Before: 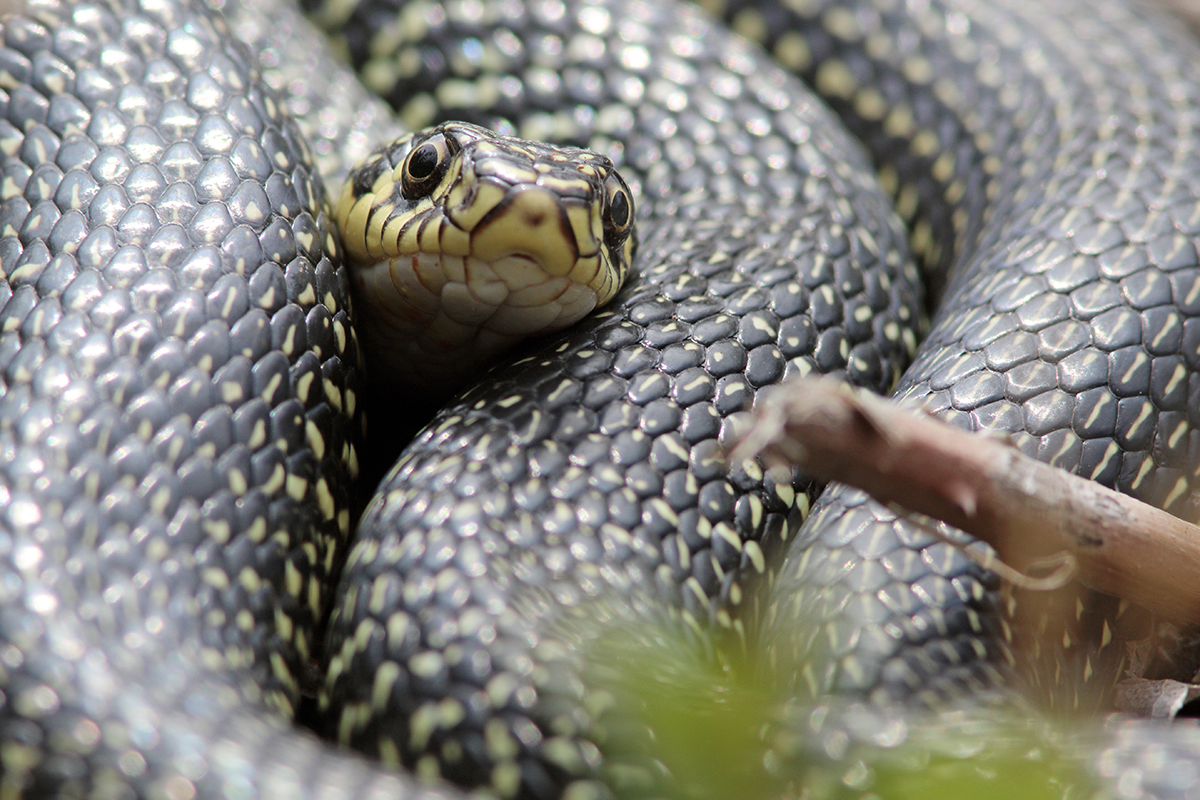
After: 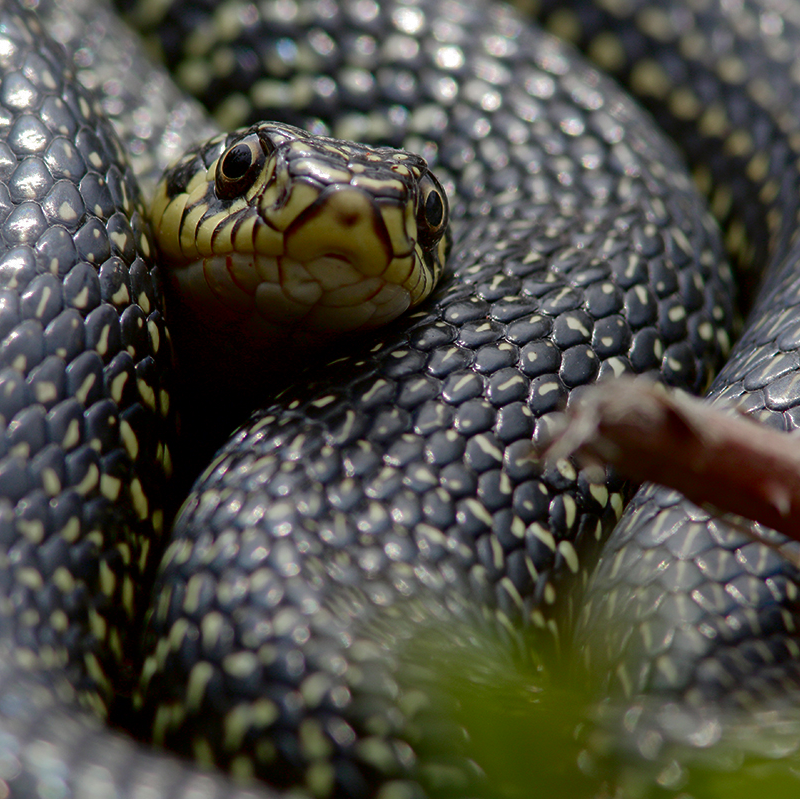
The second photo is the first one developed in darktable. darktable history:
contrast brightness saturation: brightness -0.52
crop and rotate: left 15.546%, right 17.787%
shadows and highlights: highlights -60
